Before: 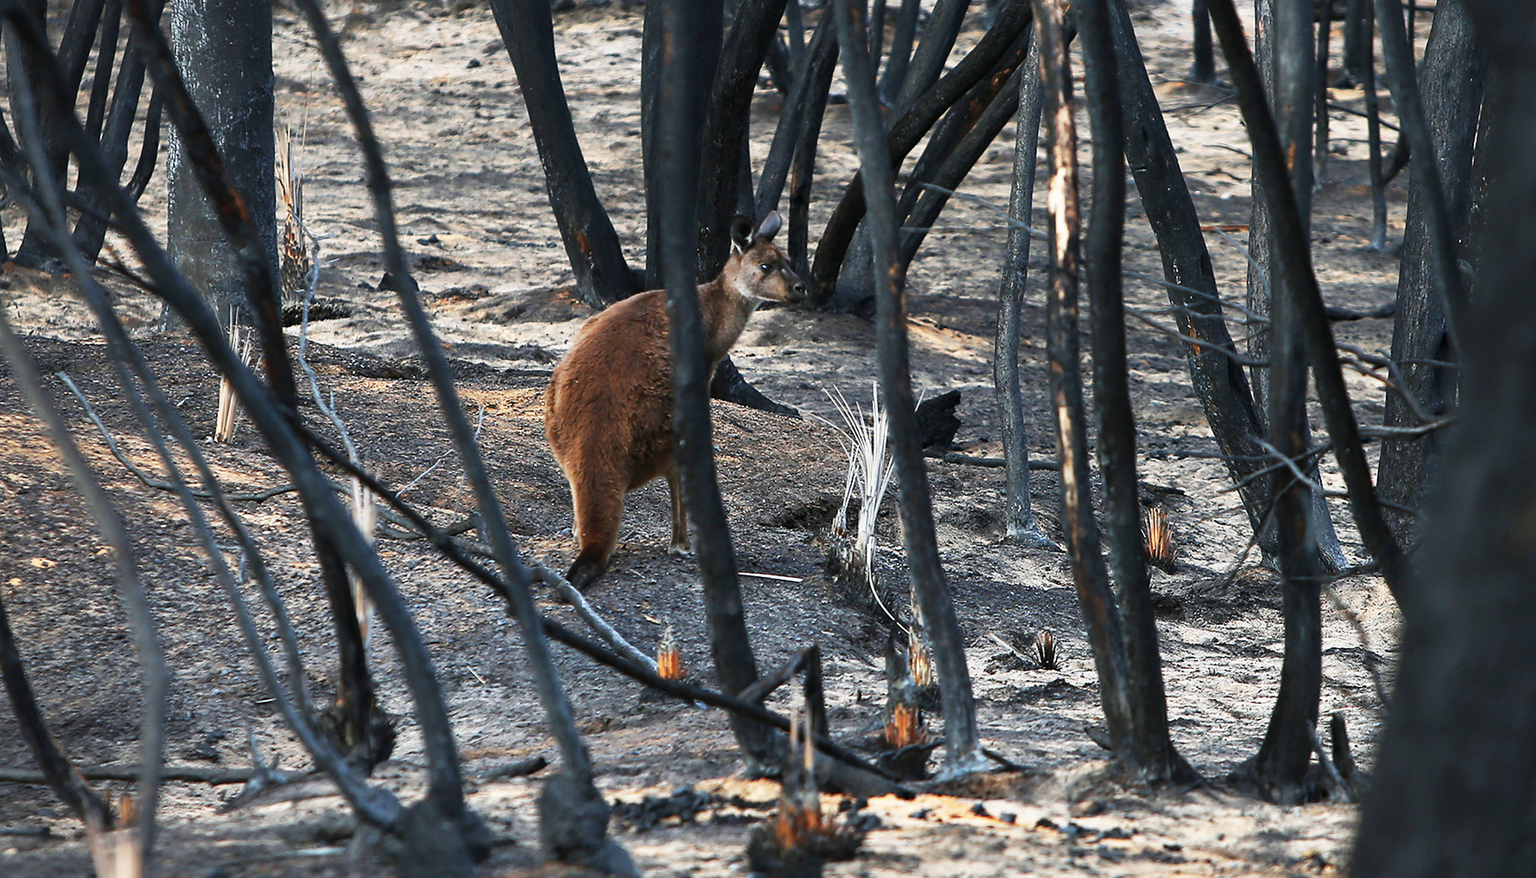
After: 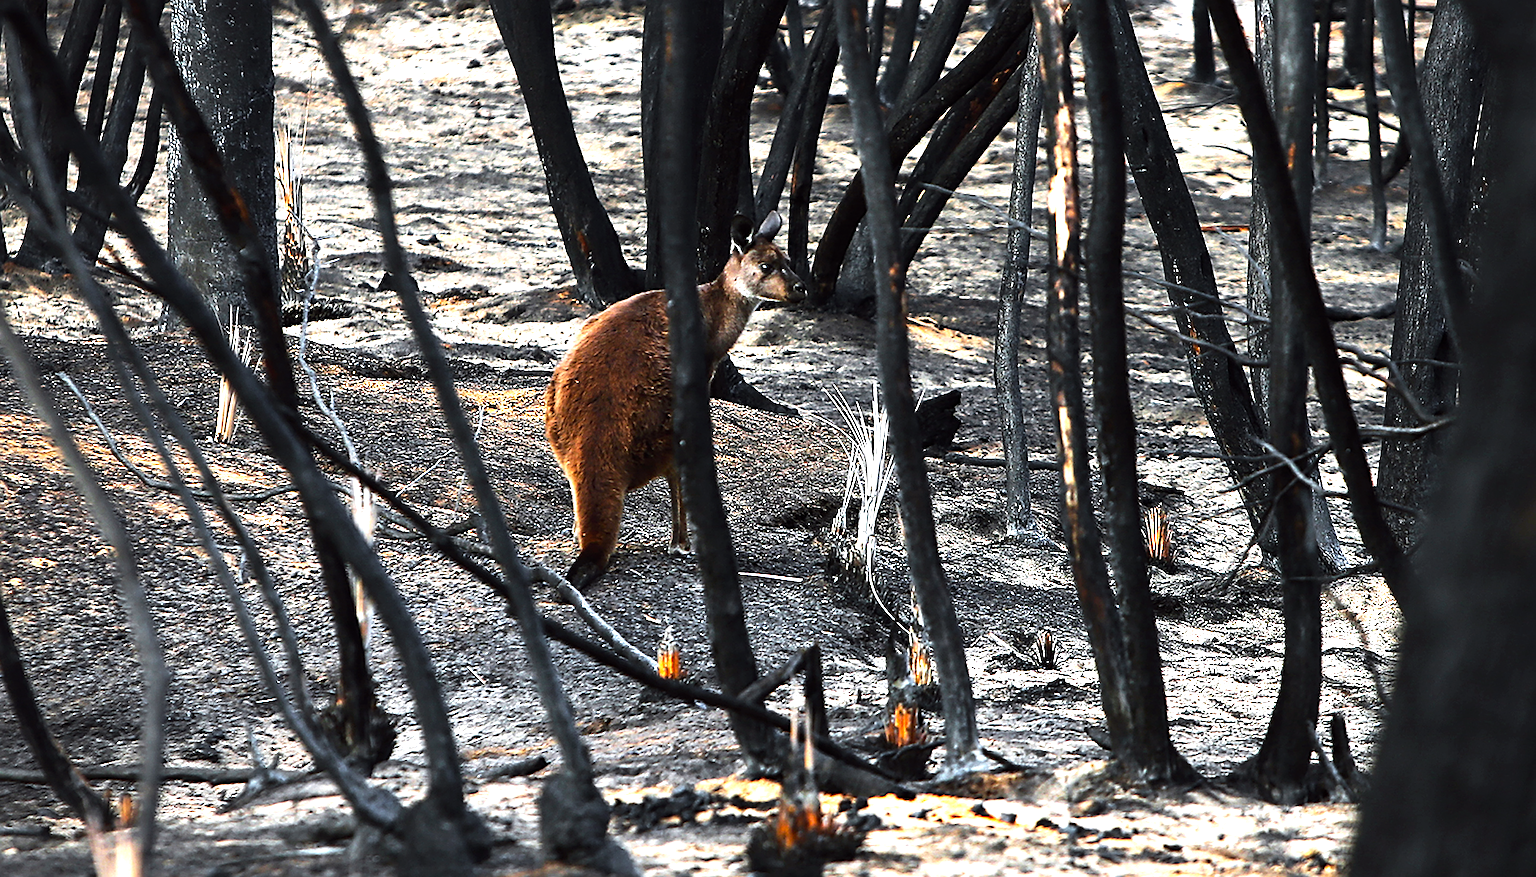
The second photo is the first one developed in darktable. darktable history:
sharpen: on, module defaults
tone equalizer: -8 EV -0.75 EV, -7 EV -0.7 EV, -6 EV -0.6 EV, -5 EV -0.4 EV, -3 EV 0.4 EV, -2 EV 0.6 EV, -1 EV 0.7 EV, +0 EV 0.75 EV, edges refinement/feathering 500, mask exposure compensation -1.57 EV, preserve details no
color balance: lift [1, 1.001, 0.999, 1.001], gamma [1, 1.004, 1.007, 0.993], gain [1, 0.991, 0.987, 1.013], contrast 7.5%, contrast fulcrum 10%, output saturation 115%
color zones: curves: ch1 [(0.25, 0.61) (0.75, 0.248)]
